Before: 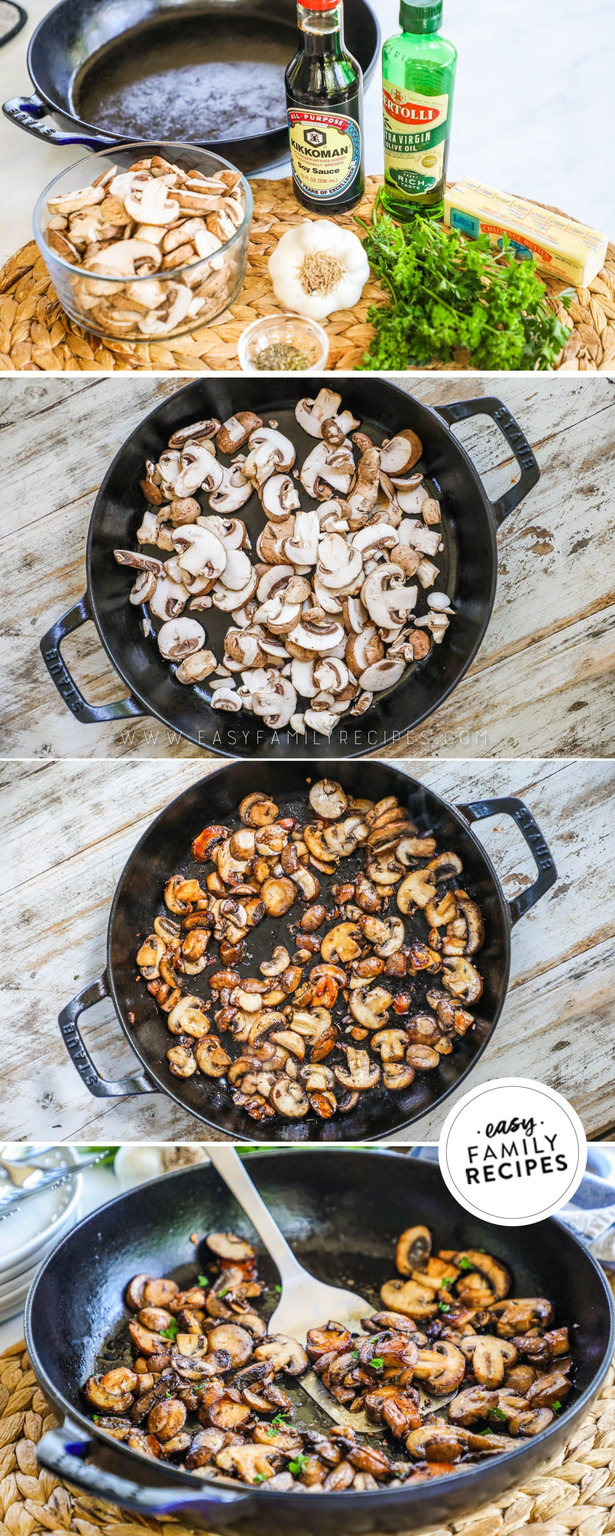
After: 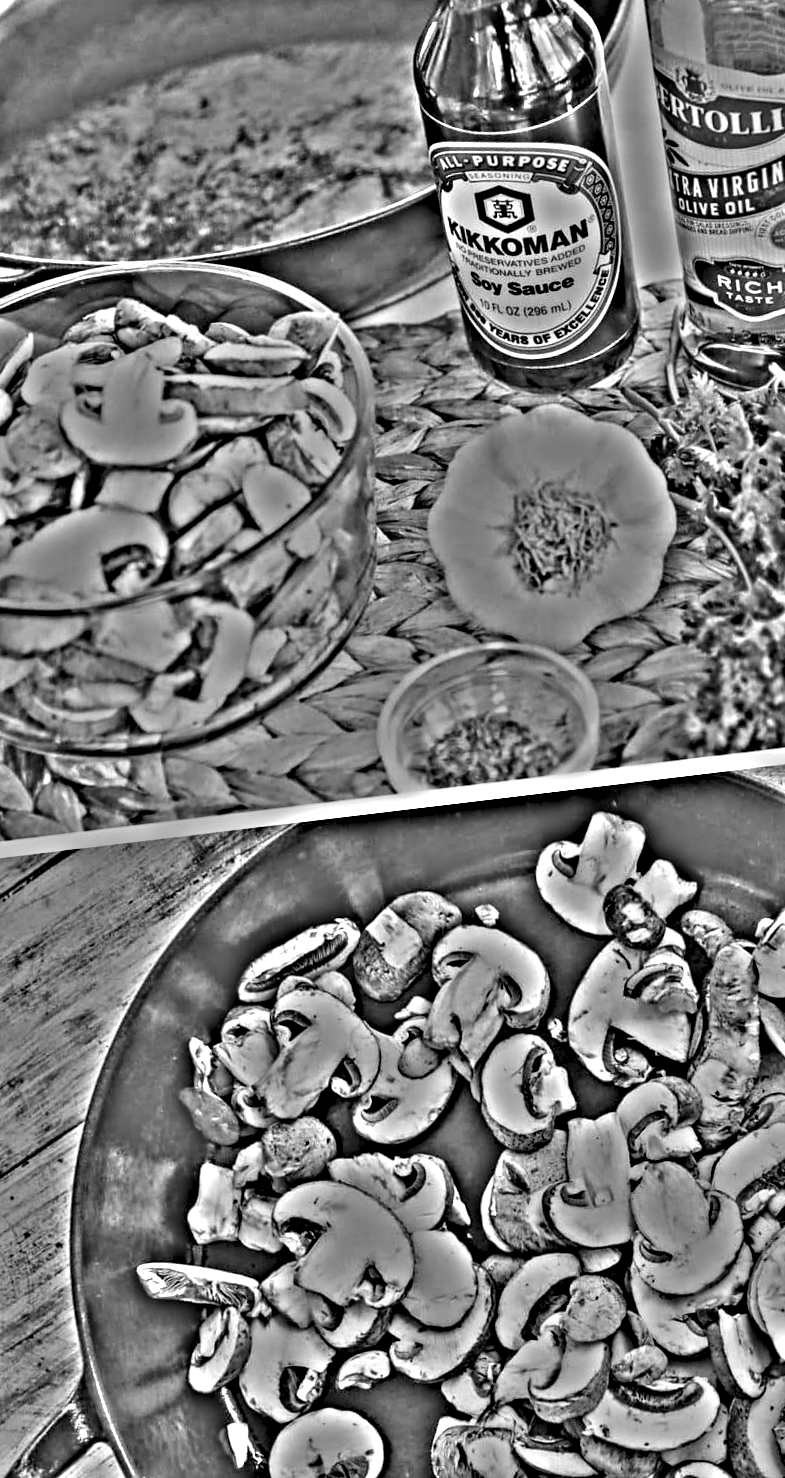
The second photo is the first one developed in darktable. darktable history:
exposure: black level correction 0.005, exposure 0.001 EV, compensate highlight preservation false
crop: left 15.452%, top 5.459%, right 43.956%, bottom 56.62%
rotate and perspective: rotation -6.83°, automatic cropping off
highpass: on, module defaults
